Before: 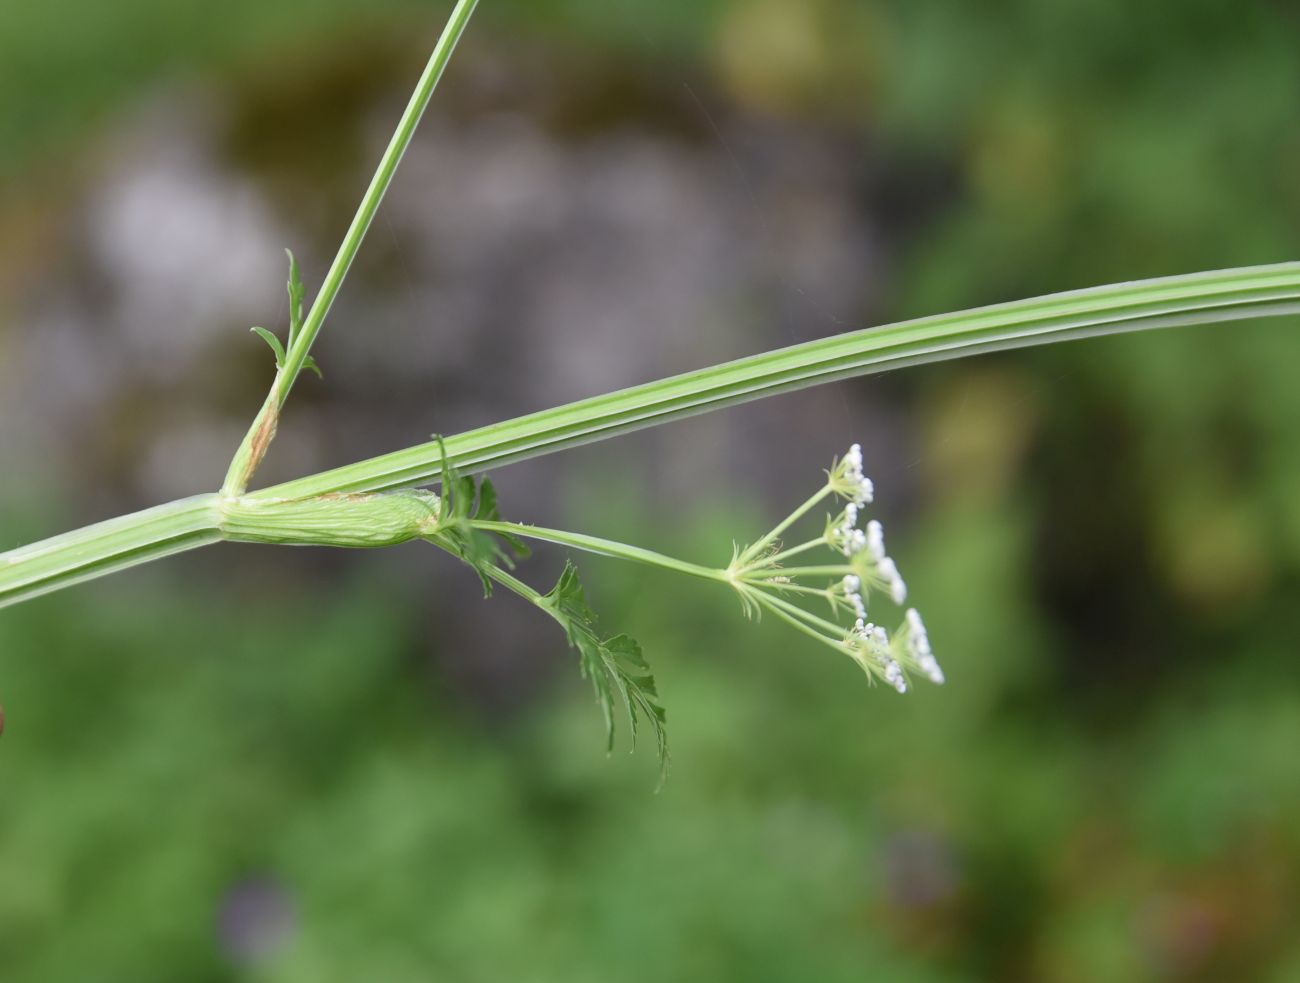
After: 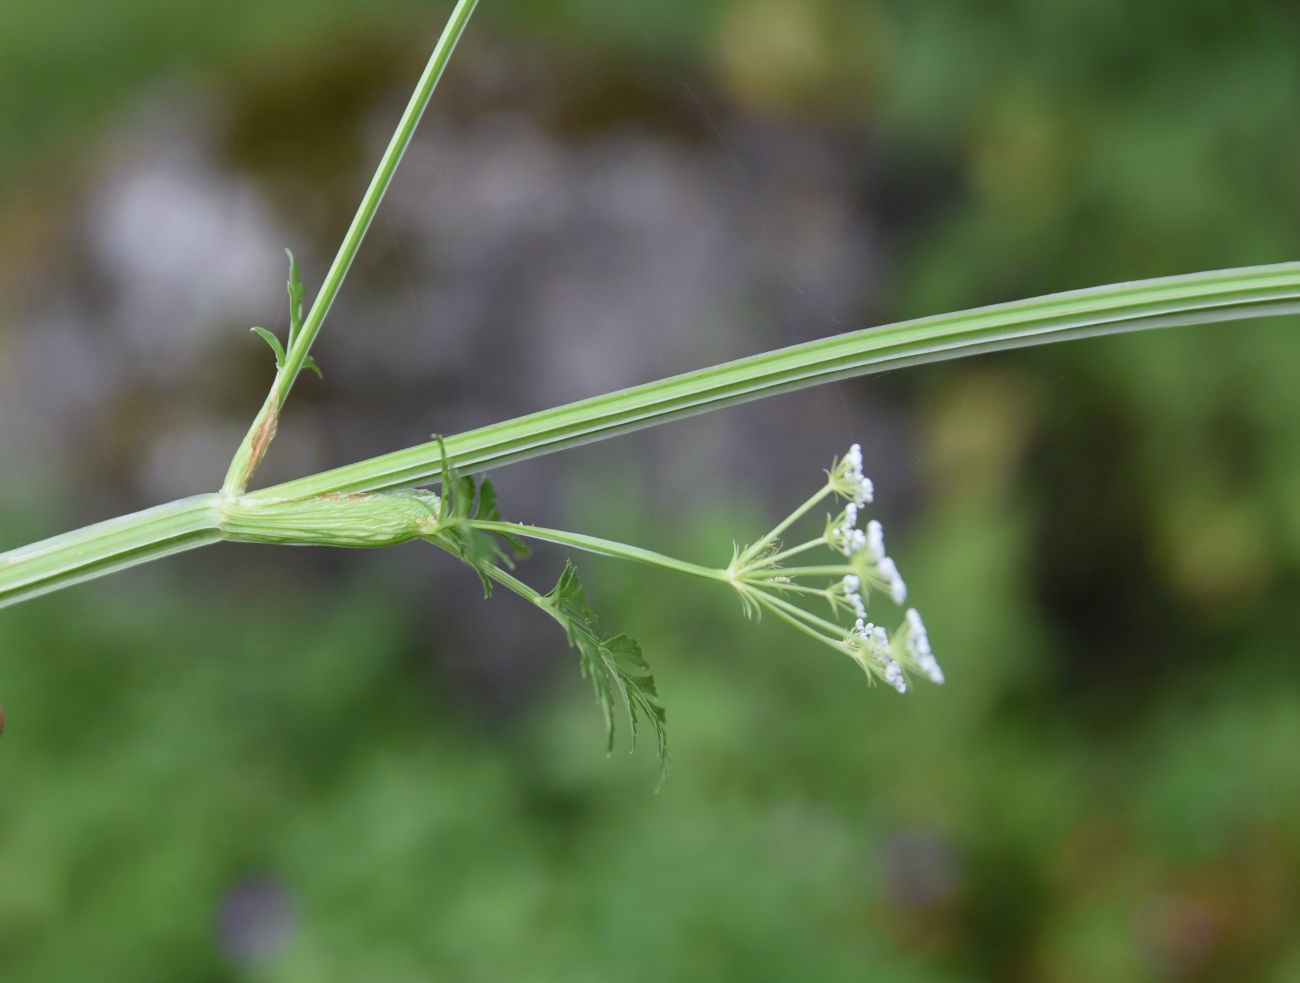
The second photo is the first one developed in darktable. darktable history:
exposure: exposure -0.064 EV, compensate highlight preservation false
white balance: red 0.974, blue 1.044
